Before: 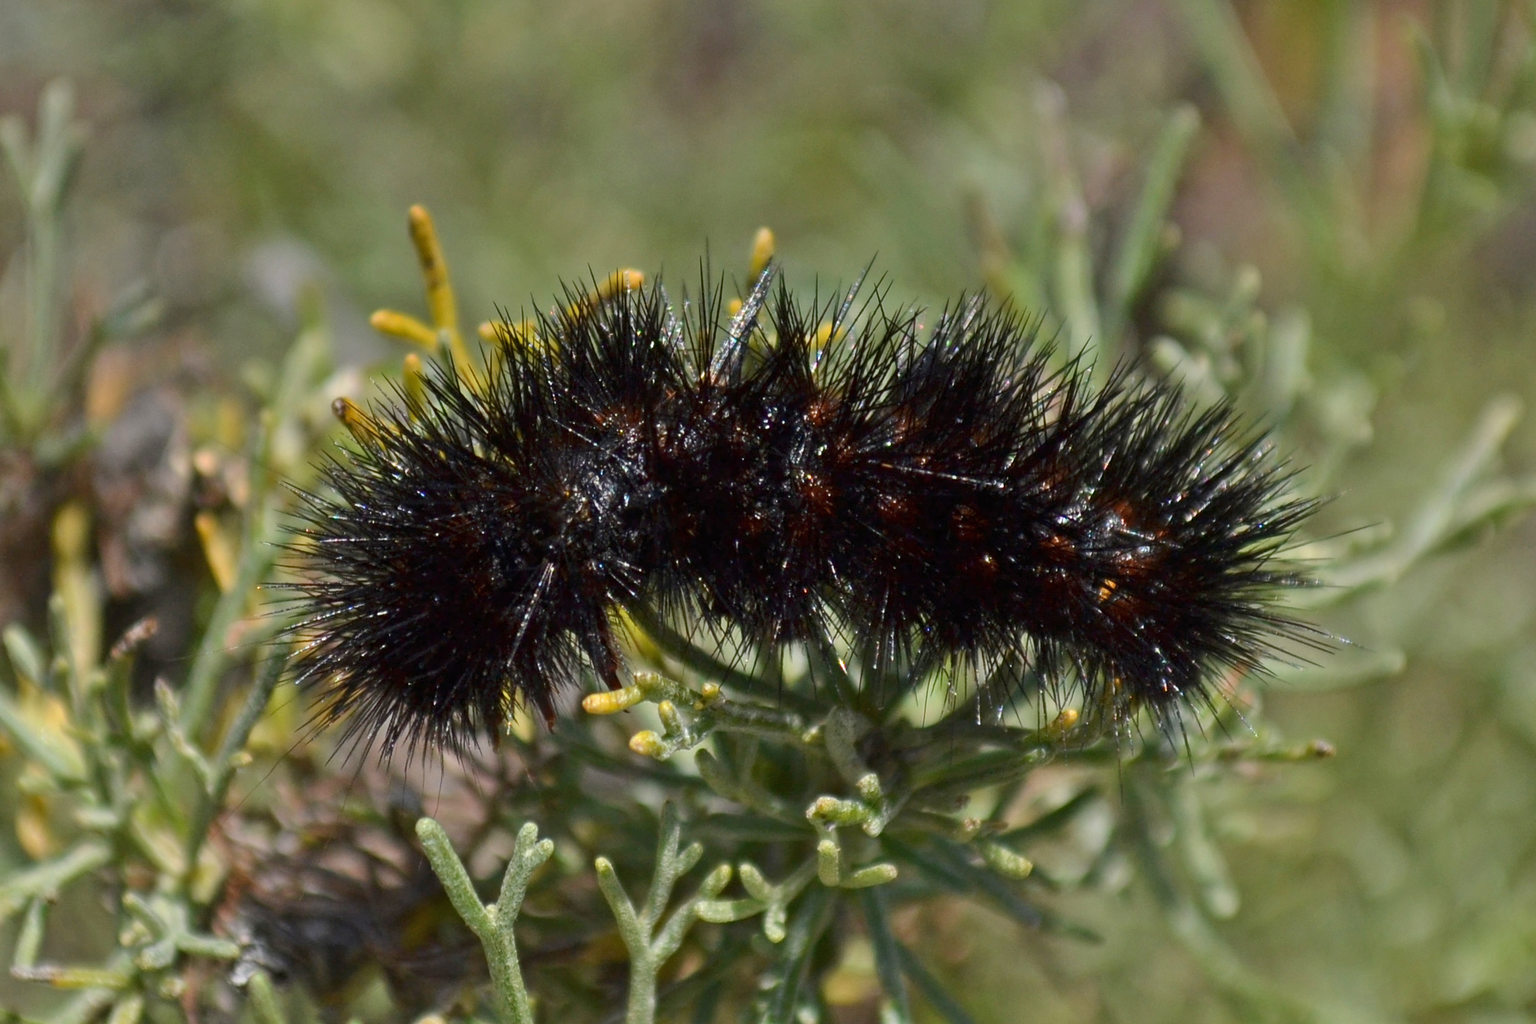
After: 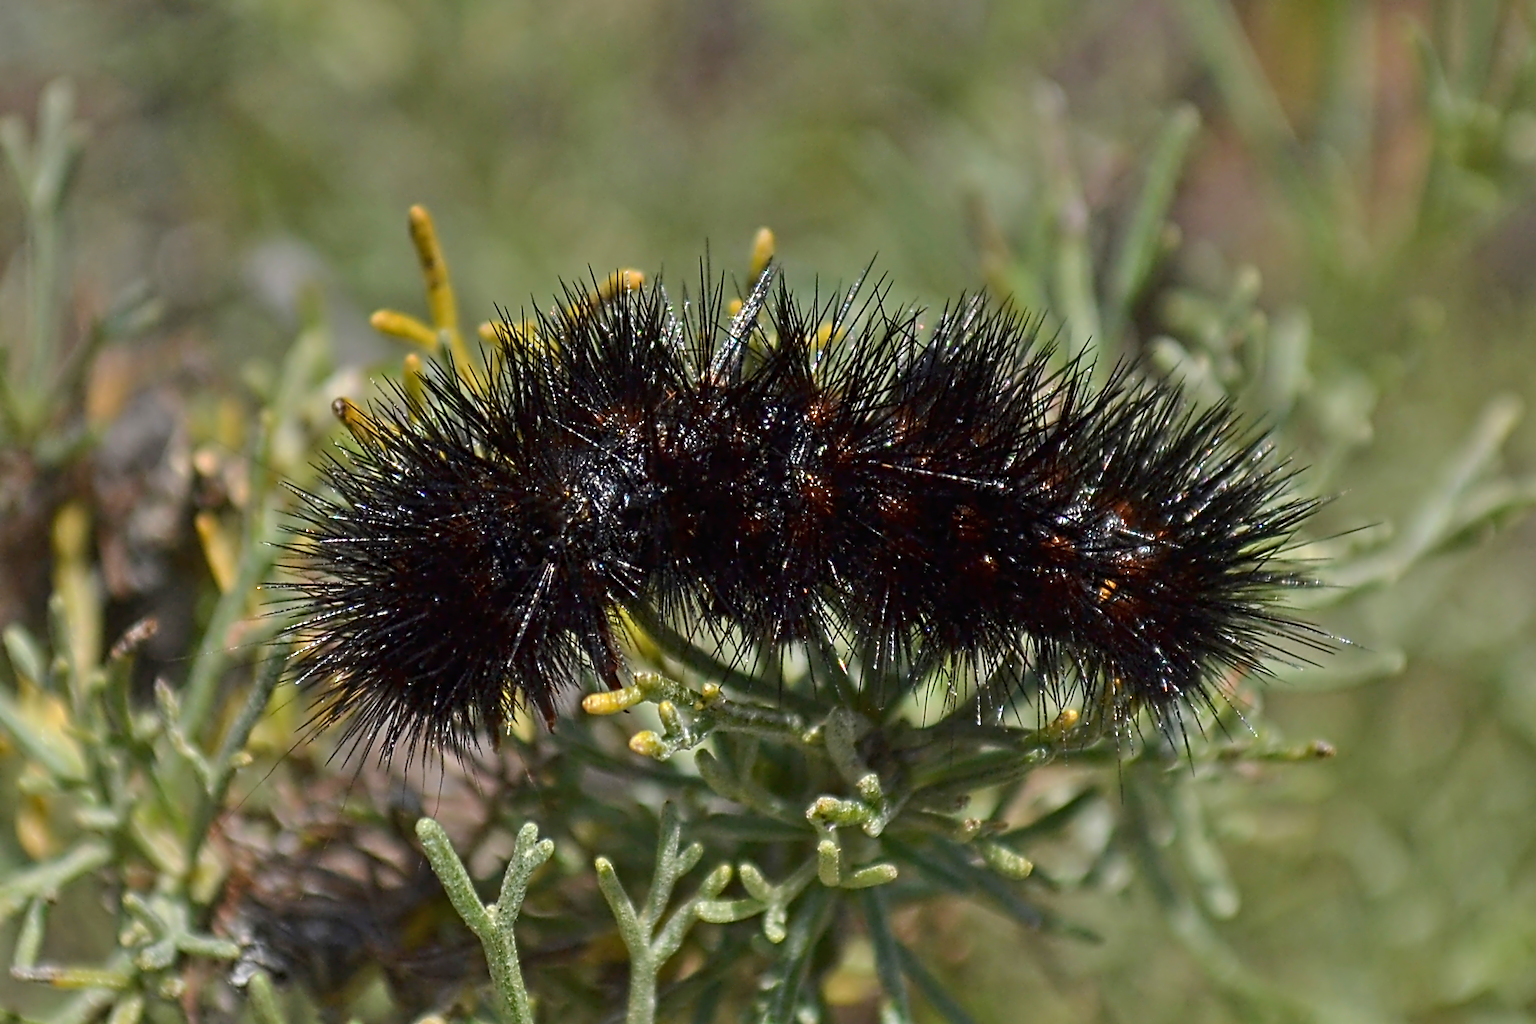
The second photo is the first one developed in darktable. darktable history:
contrast equalizer: octaves 7, y [[0.5, 0.5, 0.5, 0.515, 0.749, 0.84], [0.5 ×6], [0.5 ×6], [0, 0, 0, 0.001, 0.067, 0.262], [0 ×6]]
